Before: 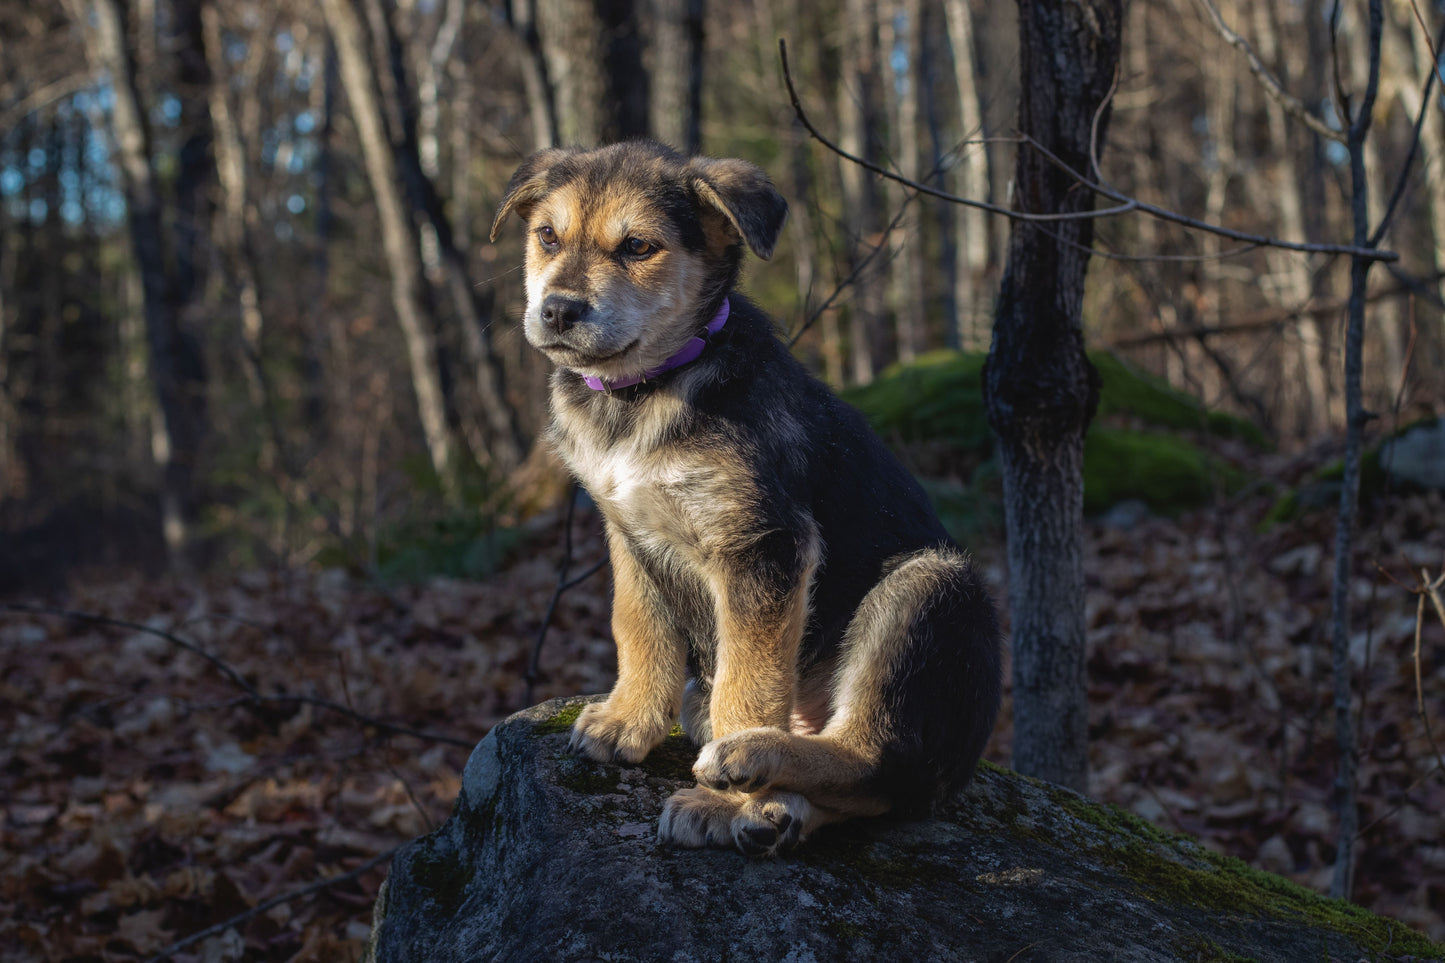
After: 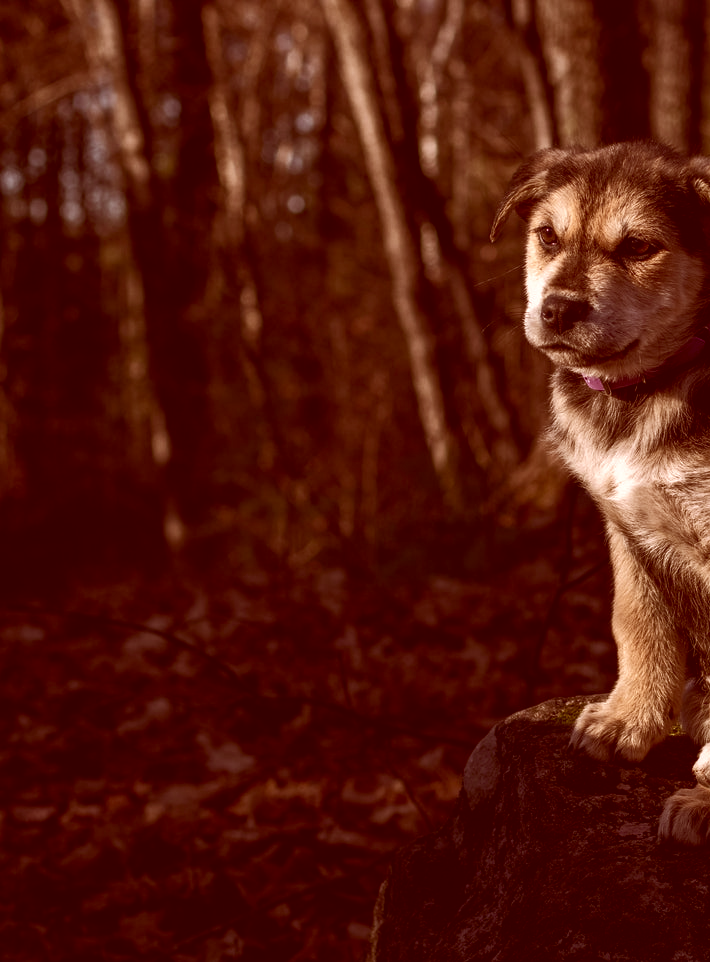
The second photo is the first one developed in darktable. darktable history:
crop and rotate: left 0%, top 0%, right 50.845%
color balance rgb: perceptual saturation grading › highlights -31.88%, perceptual saturation grading › mid-tones 5.8%, perceptual saturation grading › shadows 18.12%, perceptual brilliance grading › highlights 3.62%, perceptual brilliance grading › mid-tones -18.12%, perceptual brilliance grading › shadows -41.3%
color correction: highlights a* 9.03, highlights b* 8.71, shadows a* 40, shadows b* 40, saturation 0.8
